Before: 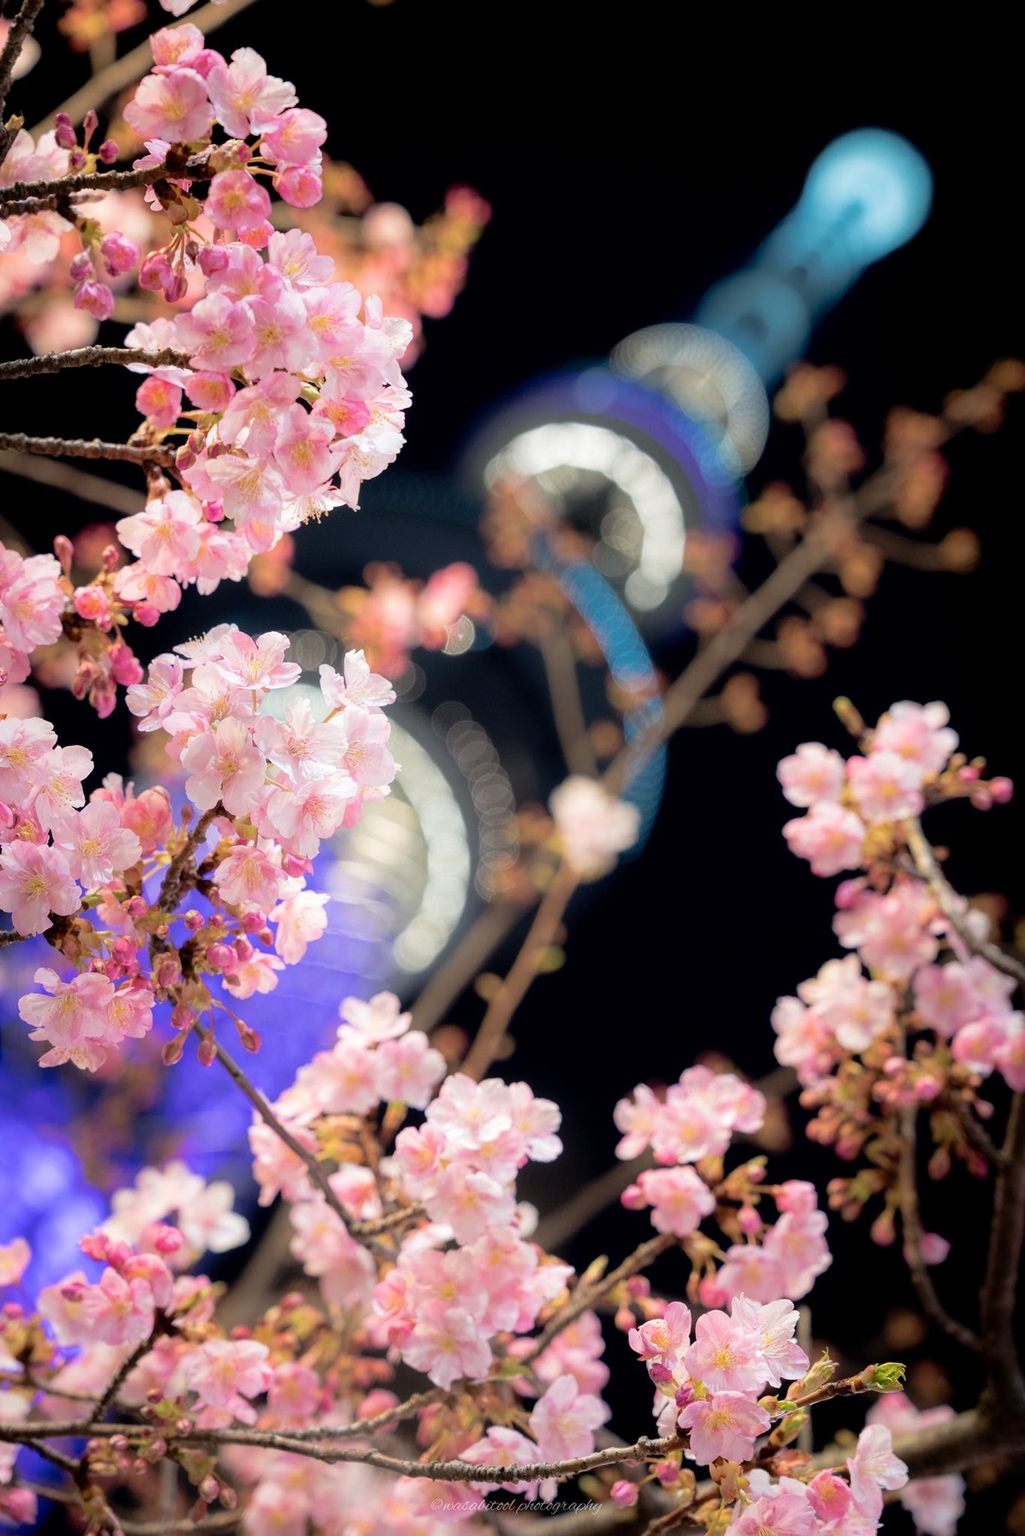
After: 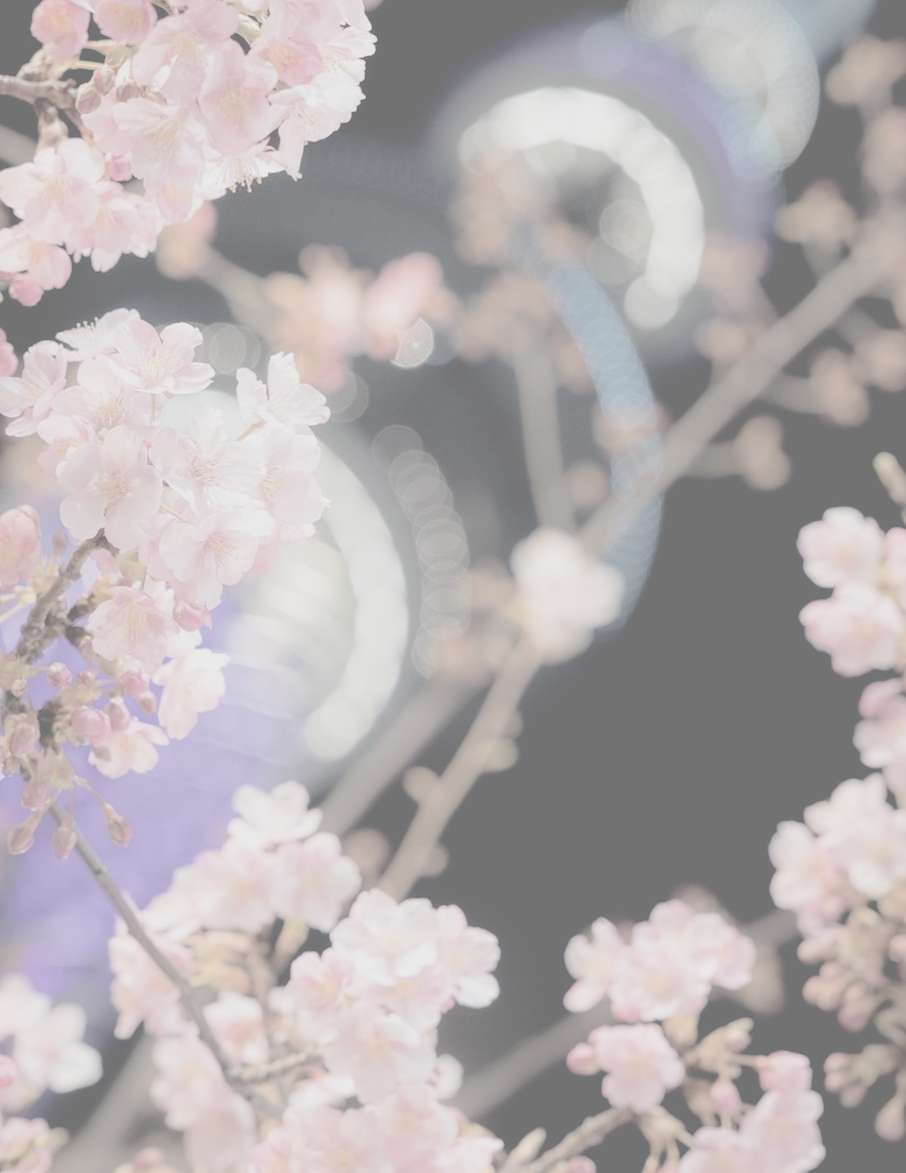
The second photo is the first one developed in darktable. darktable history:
crop and rotate: angle -3.96°, left 9.726%, top 20.556%, right 12.301%, bottom 12.095%
contrast brightness saturation: contrast -0.324, brightness 0.732, saturation -0.779
